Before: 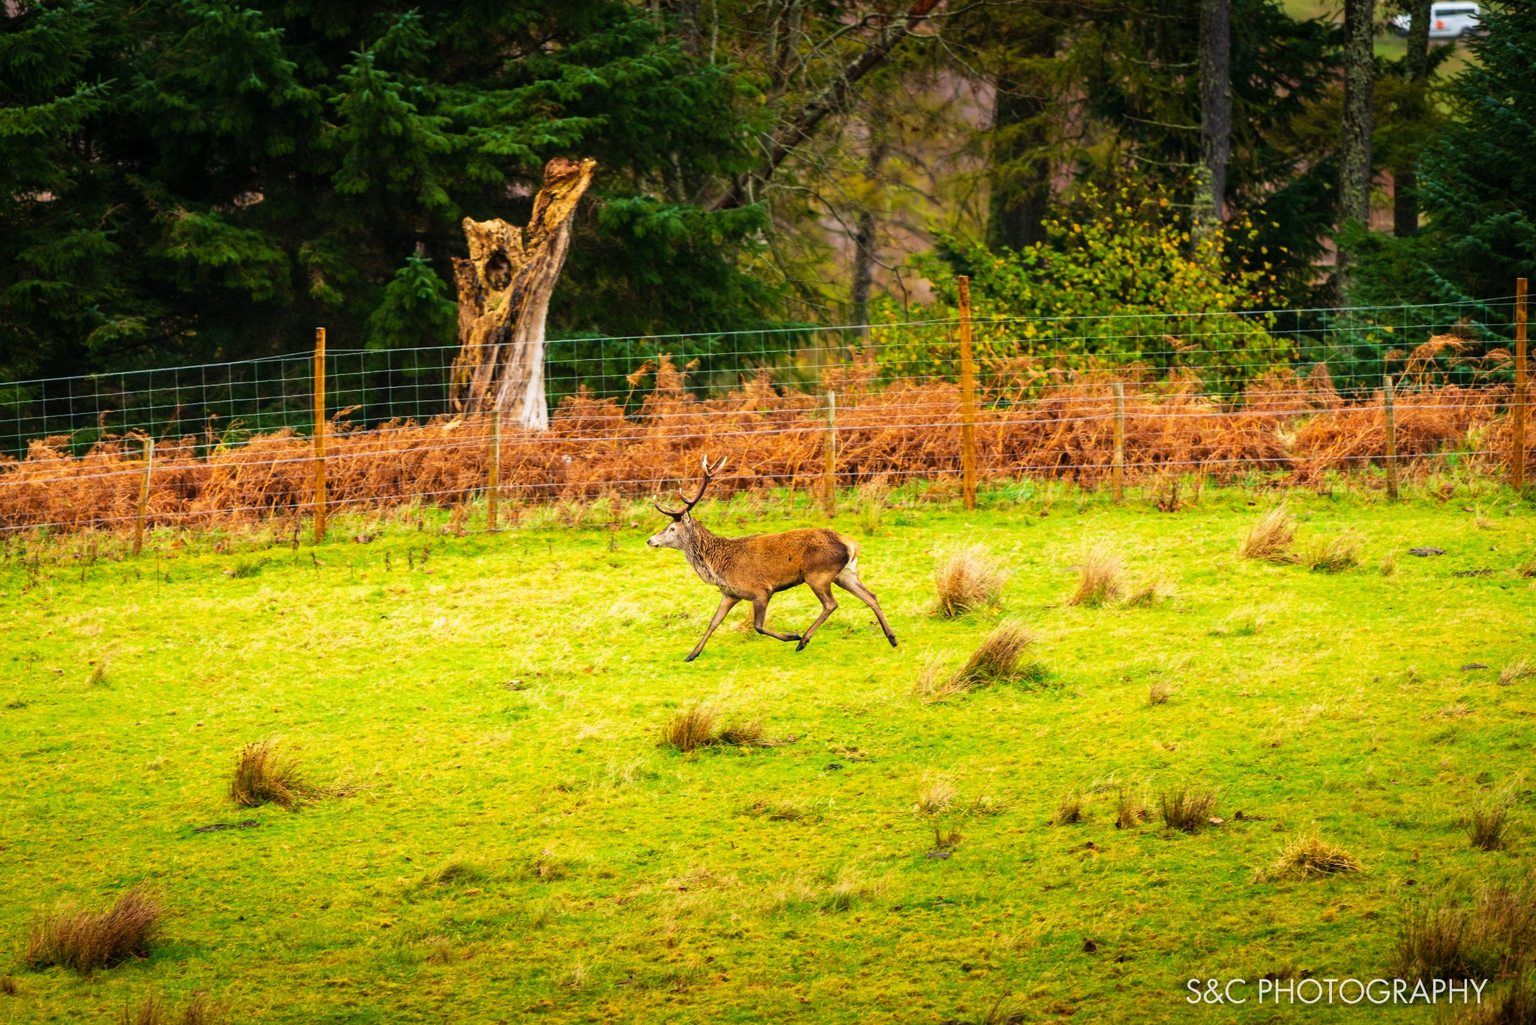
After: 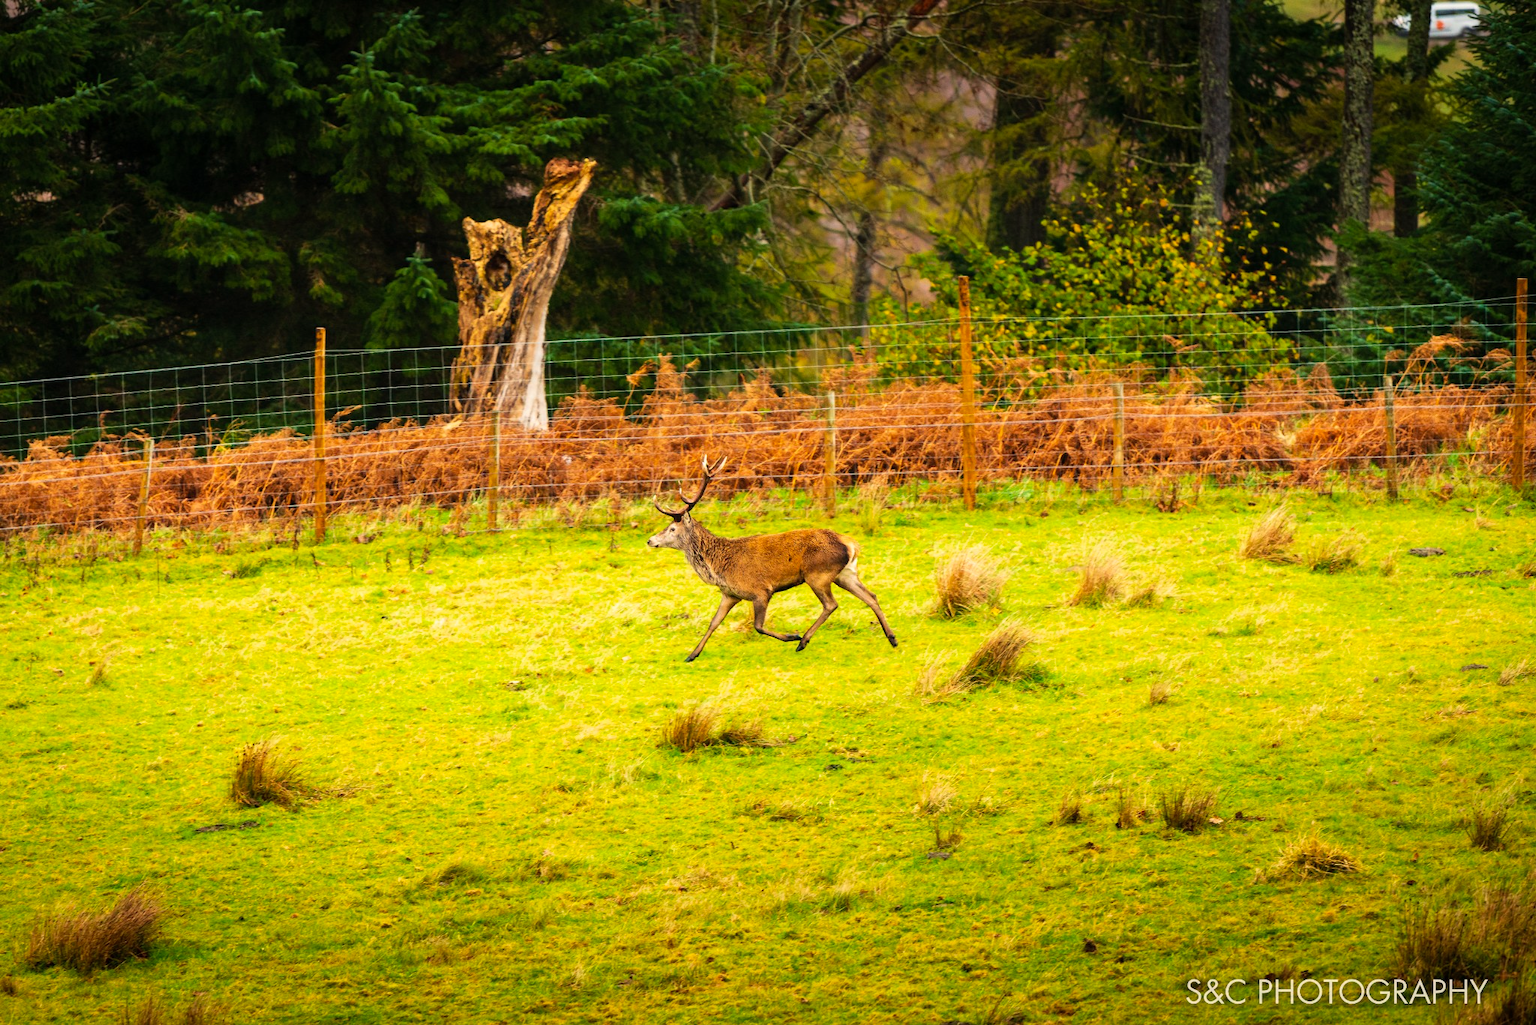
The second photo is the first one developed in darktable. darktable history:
color calibration: gray › normalize channels true, x 0.329, y 0.343, temperature 5619.07 K, gamut compression 0.011
